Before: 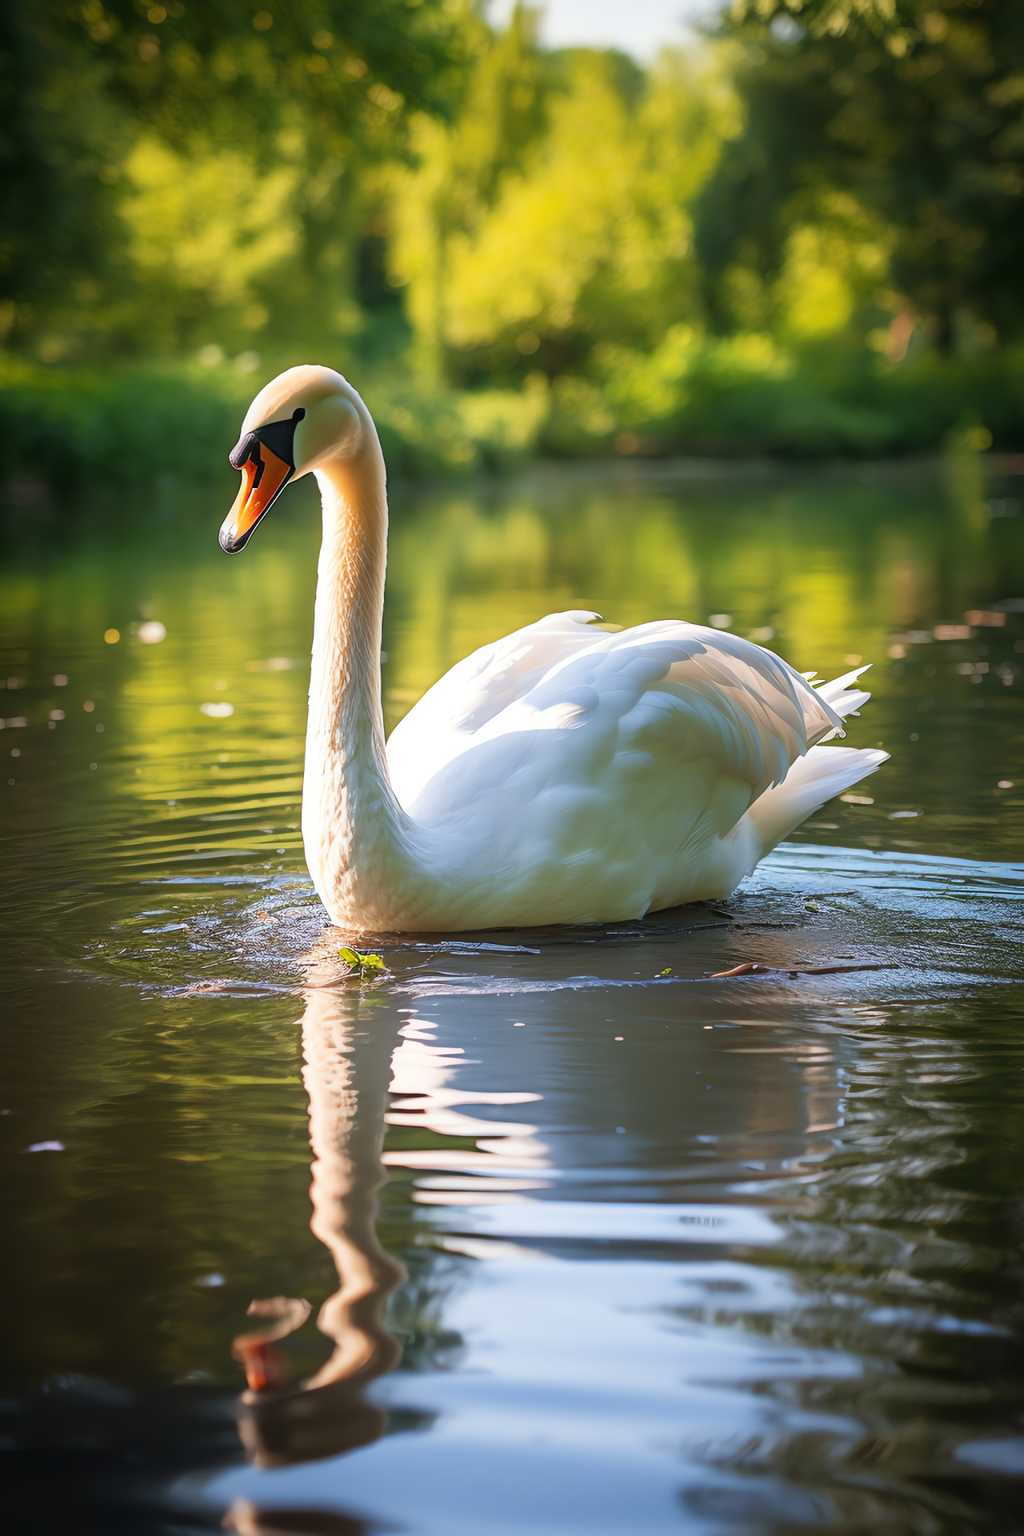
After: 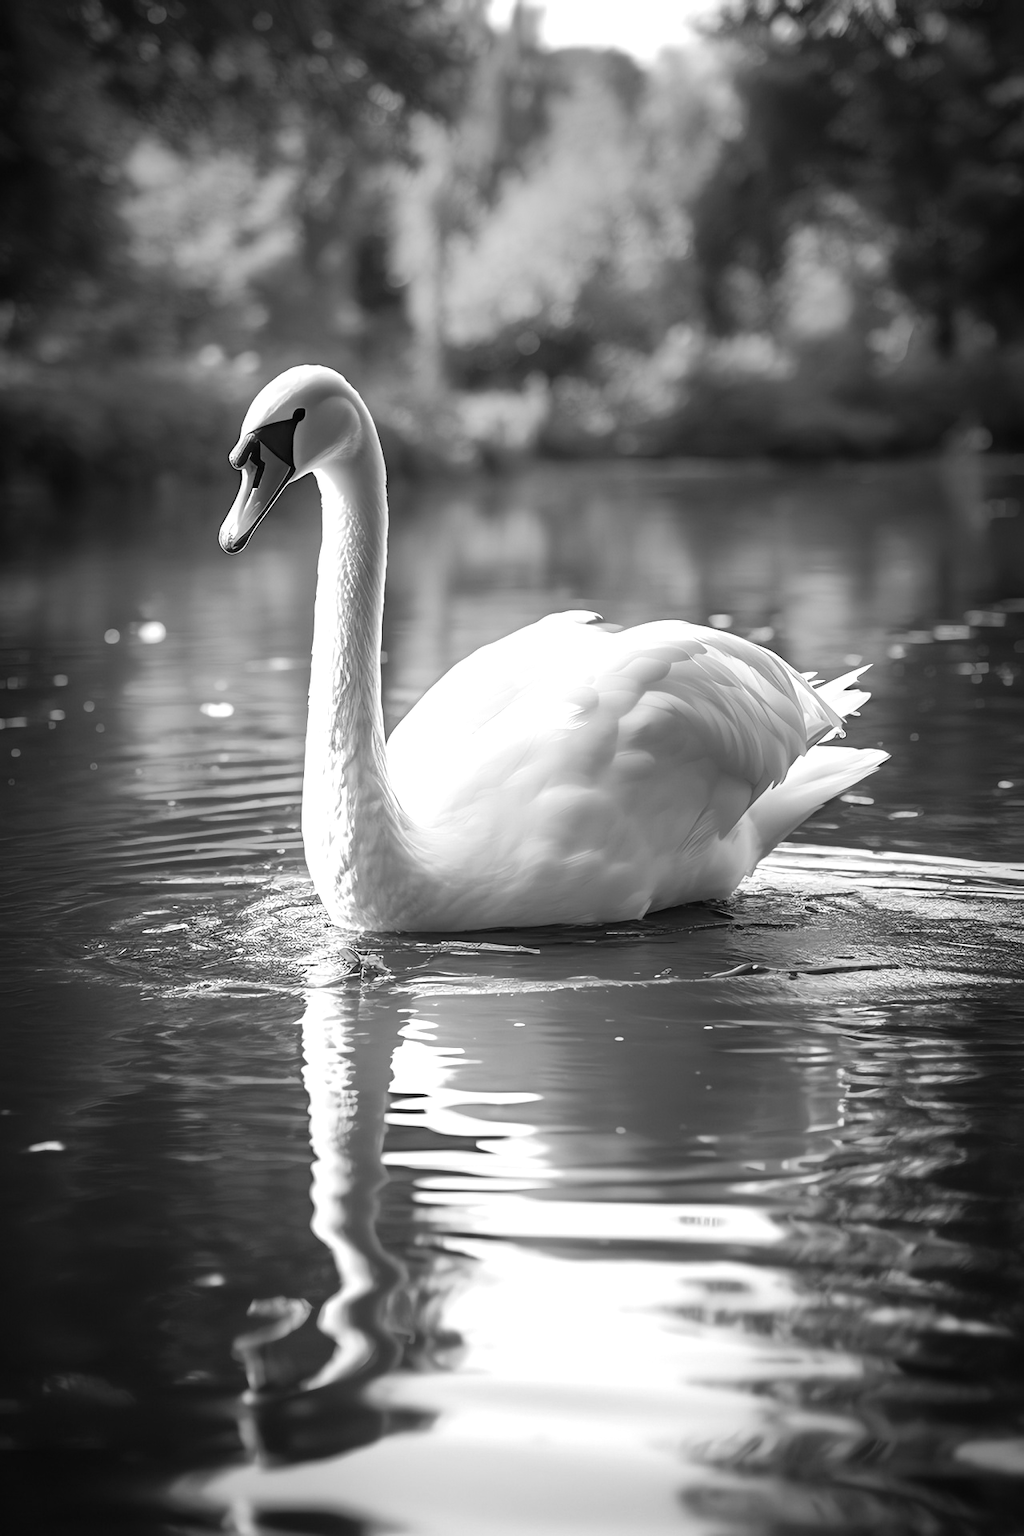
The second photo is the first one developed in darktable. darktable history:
color calibration: output gray [0.253, 0.26, 0.487, 0], illuminant custom, x 0.392, y 0.392, temperature 3852.5 K
color balance rgb: perceptual saturation grading › global saturation 0.814%, perceptual saturation grading › mid-tones 6.098%, perceptual saturation grading › shadows 71.641%, global vibrance 20%
velvia: on, module defaults
tone equalizer: -8 EV -0.382 EV, -7 EV -0.417 EV, -6 EV -0.315 EV, -5 EV -0.262 EV, -3 EV 0.228 EV, -2 EV 0.329 EV, -1 EV 0.378 EV, +0 EV 0.432 EV
